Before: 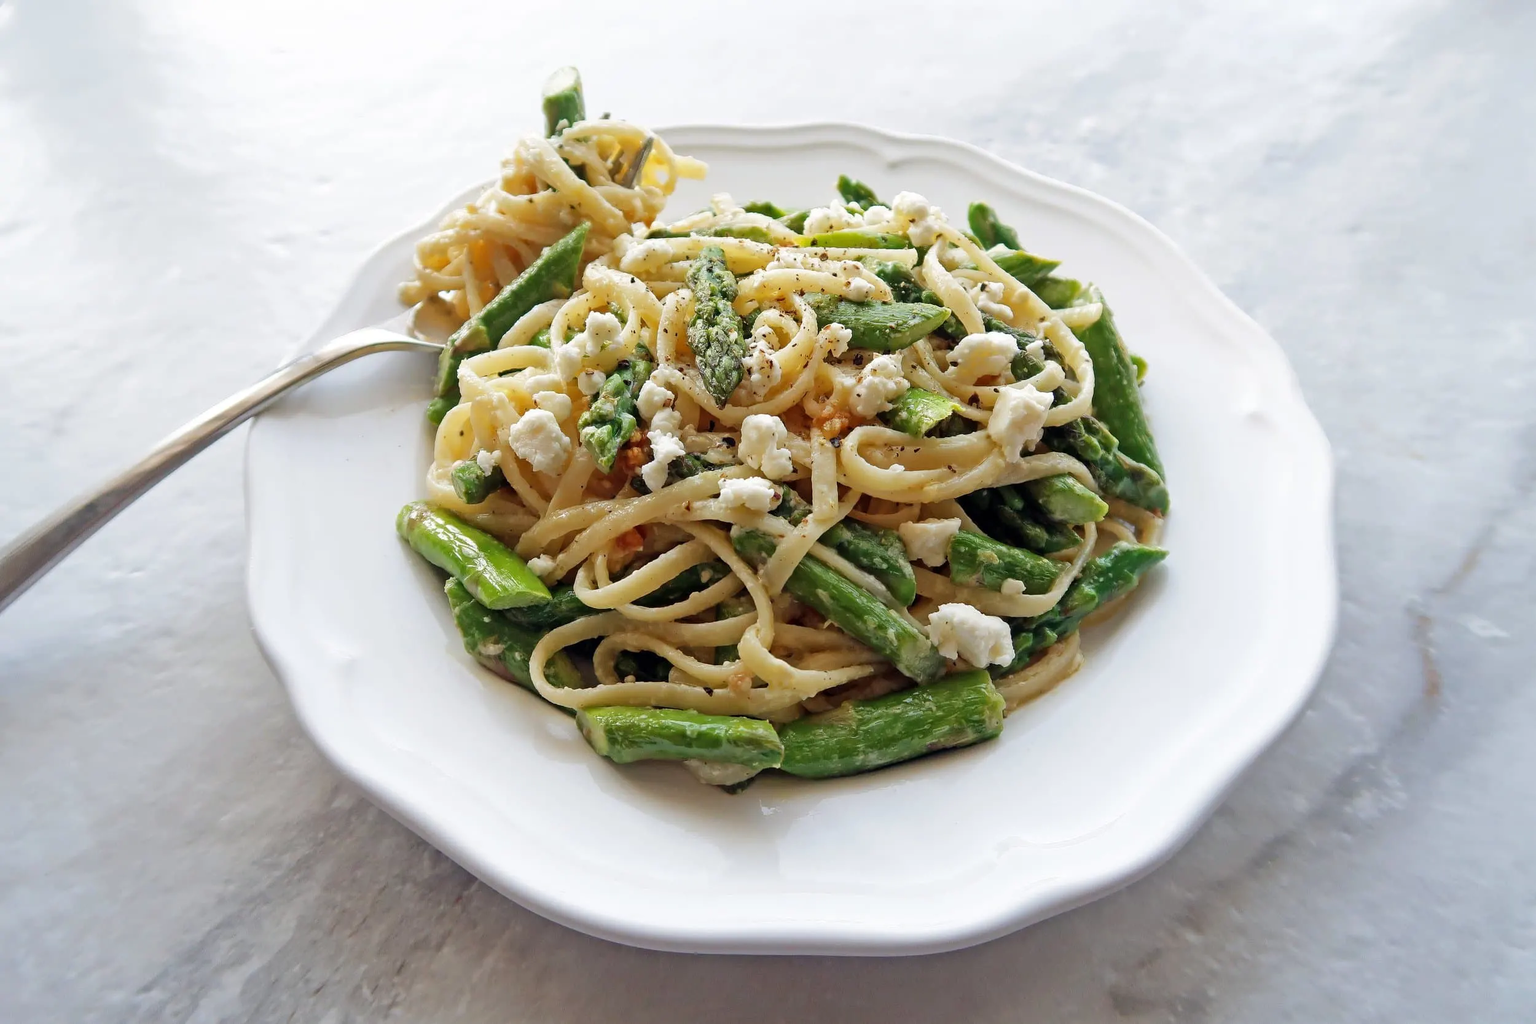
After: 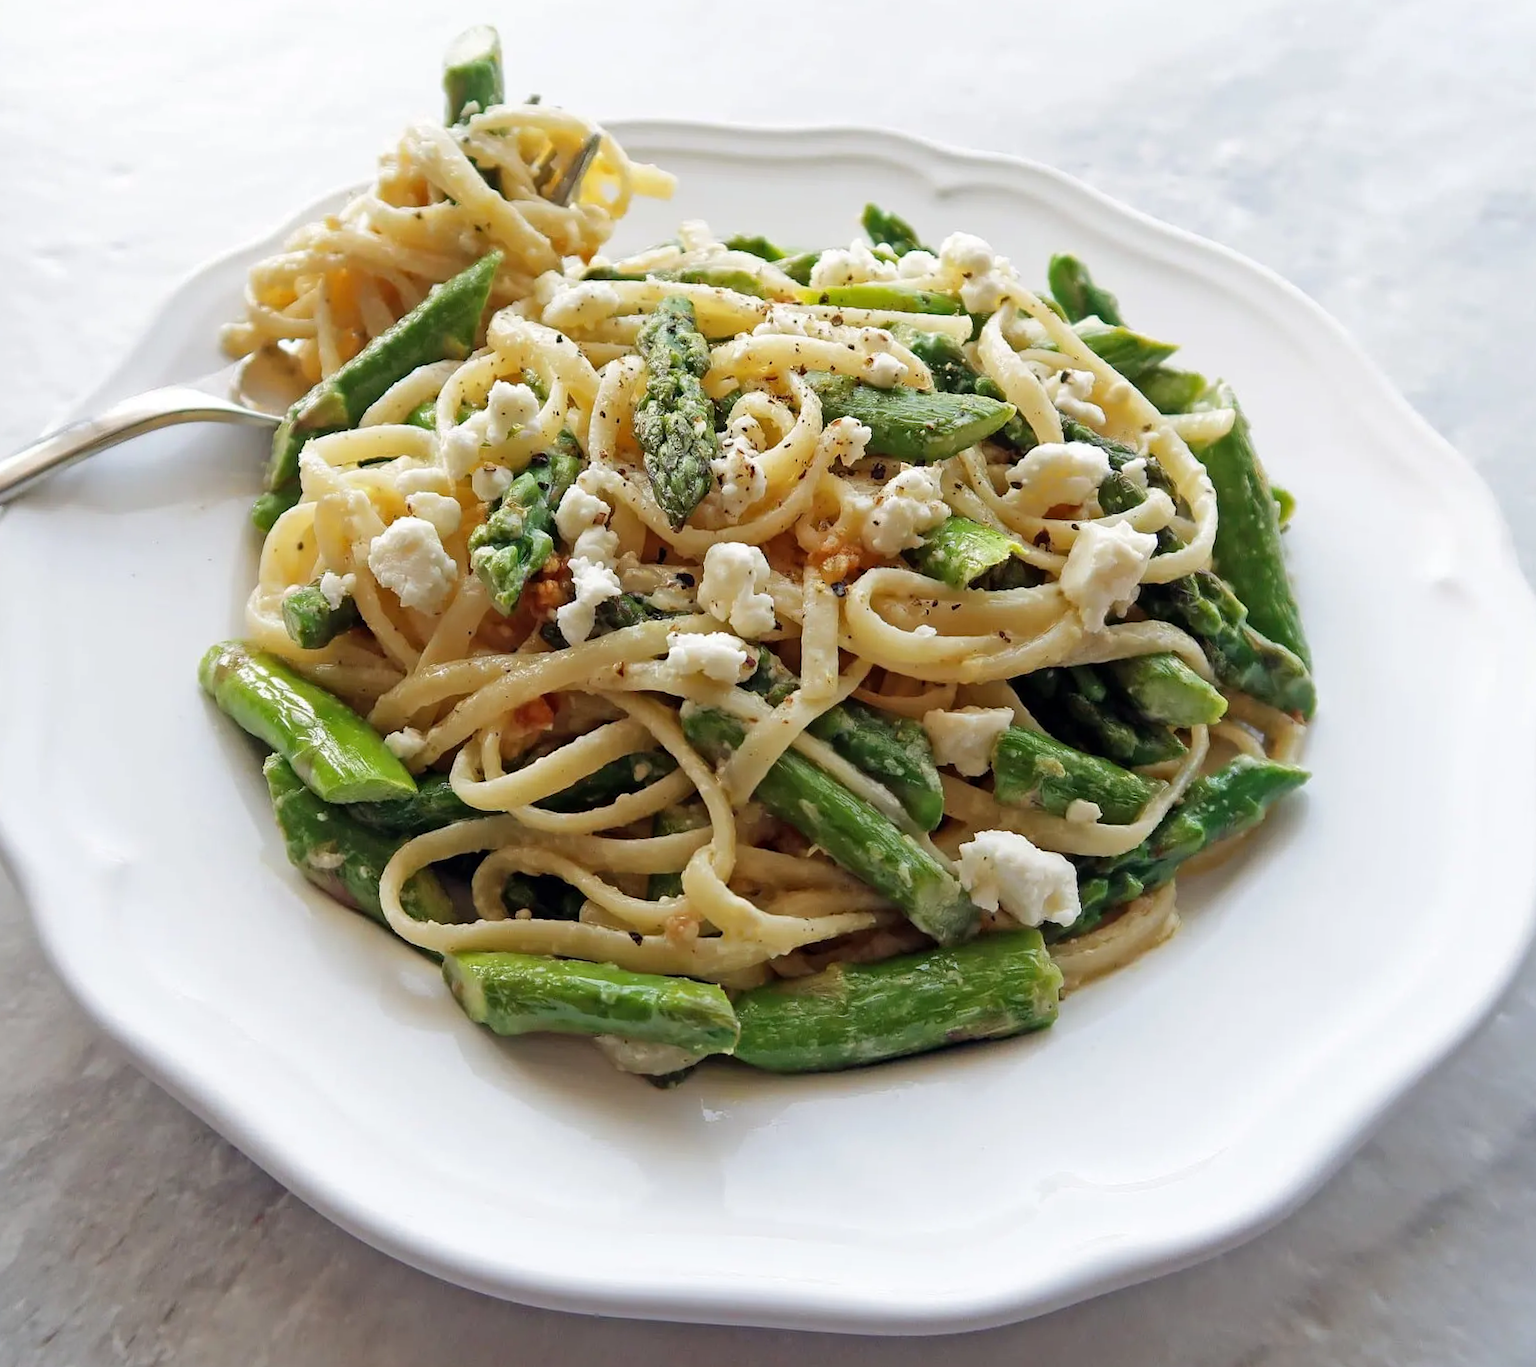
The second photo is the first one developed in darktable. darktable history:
crop and rotate: angle -3.17°, left 14.179%, top 0.03%, right 10.953%, bottom 0.026%
